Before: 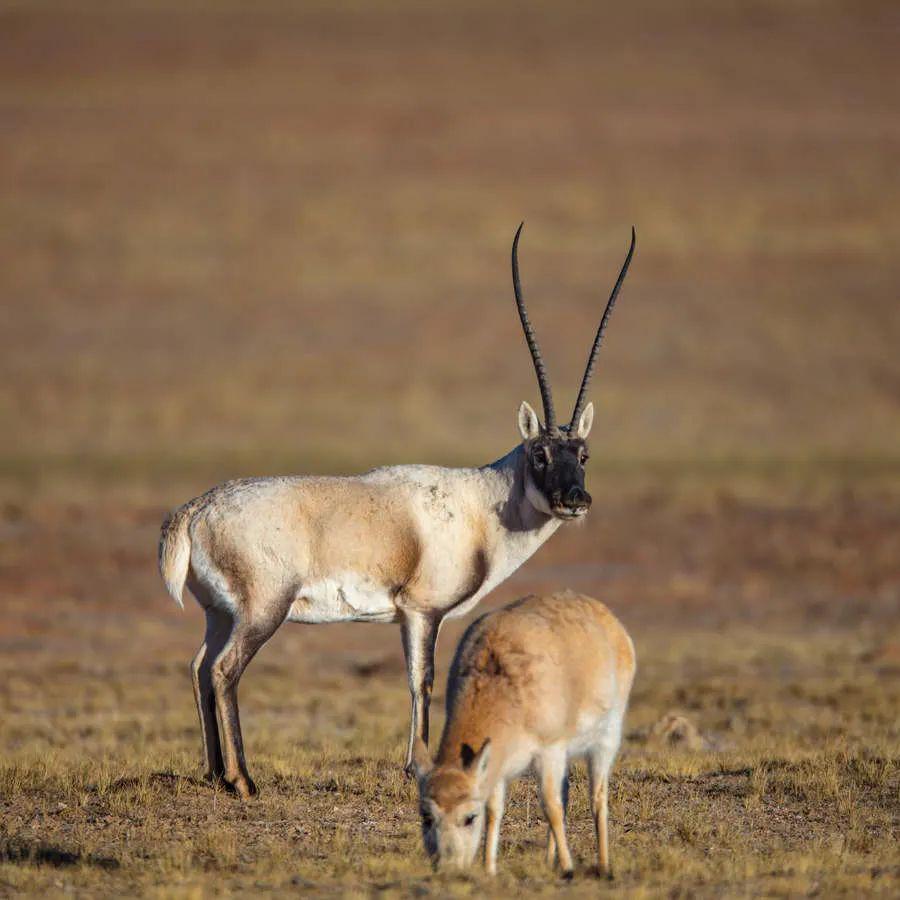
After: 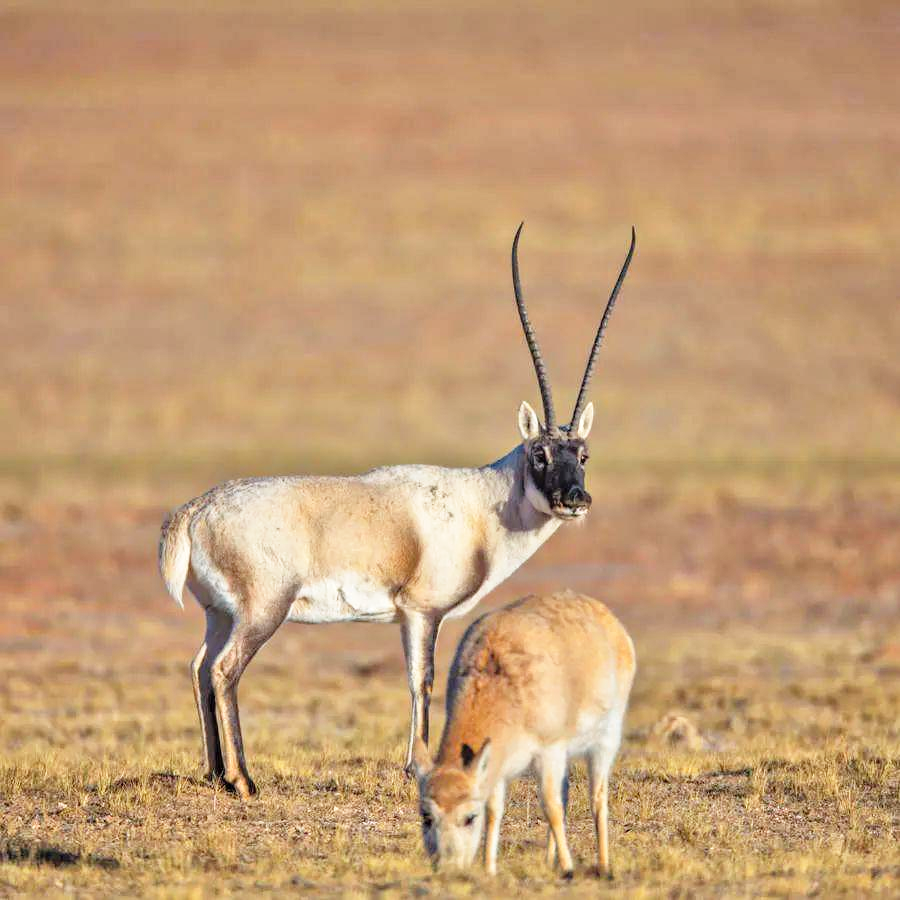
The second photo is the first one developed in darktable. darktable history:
base curve: curves: ch0 [(0, 0) (0.666, 0.806) (1, 1)], preserve colors none
tone equalizer: -7 EV 0.16 EV, -6 EV 0.59 EV, -5 EV 1.13 EV, -4 EV 1.35 EV, -3 EV 1.17 EV, -2 EV 0.6 EV, -1 EV 0.148 EV, mask exposure compensation -0.499 EV
